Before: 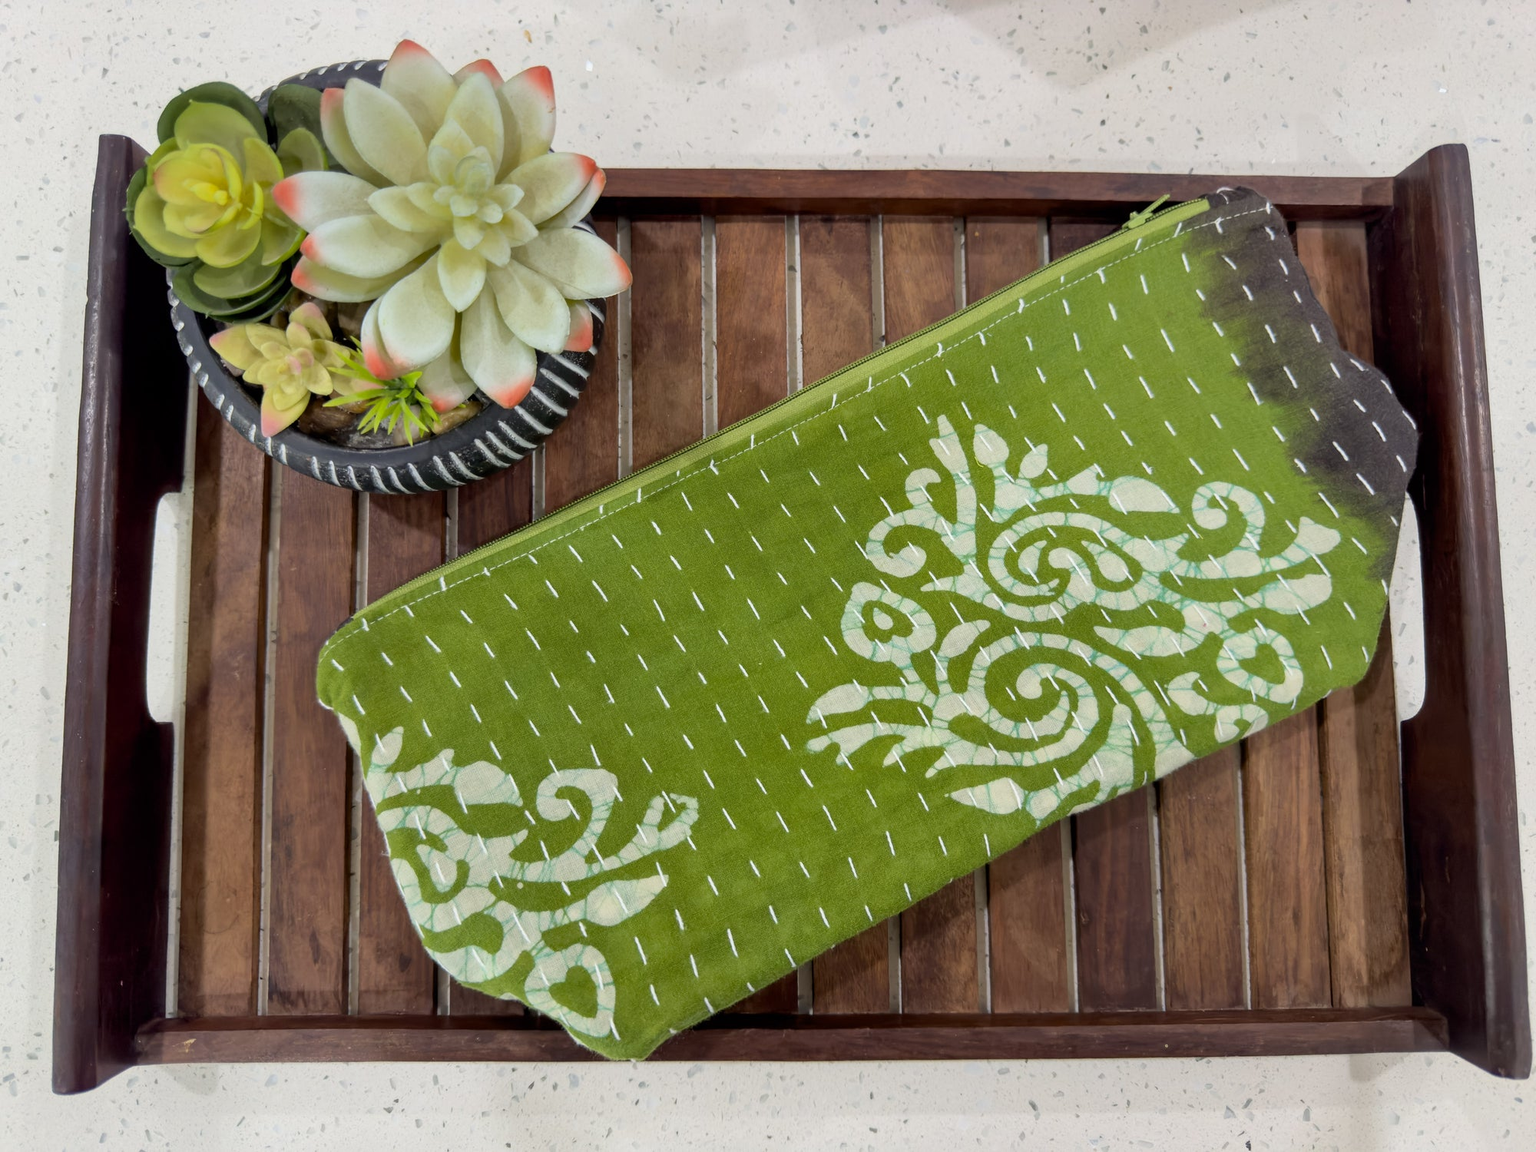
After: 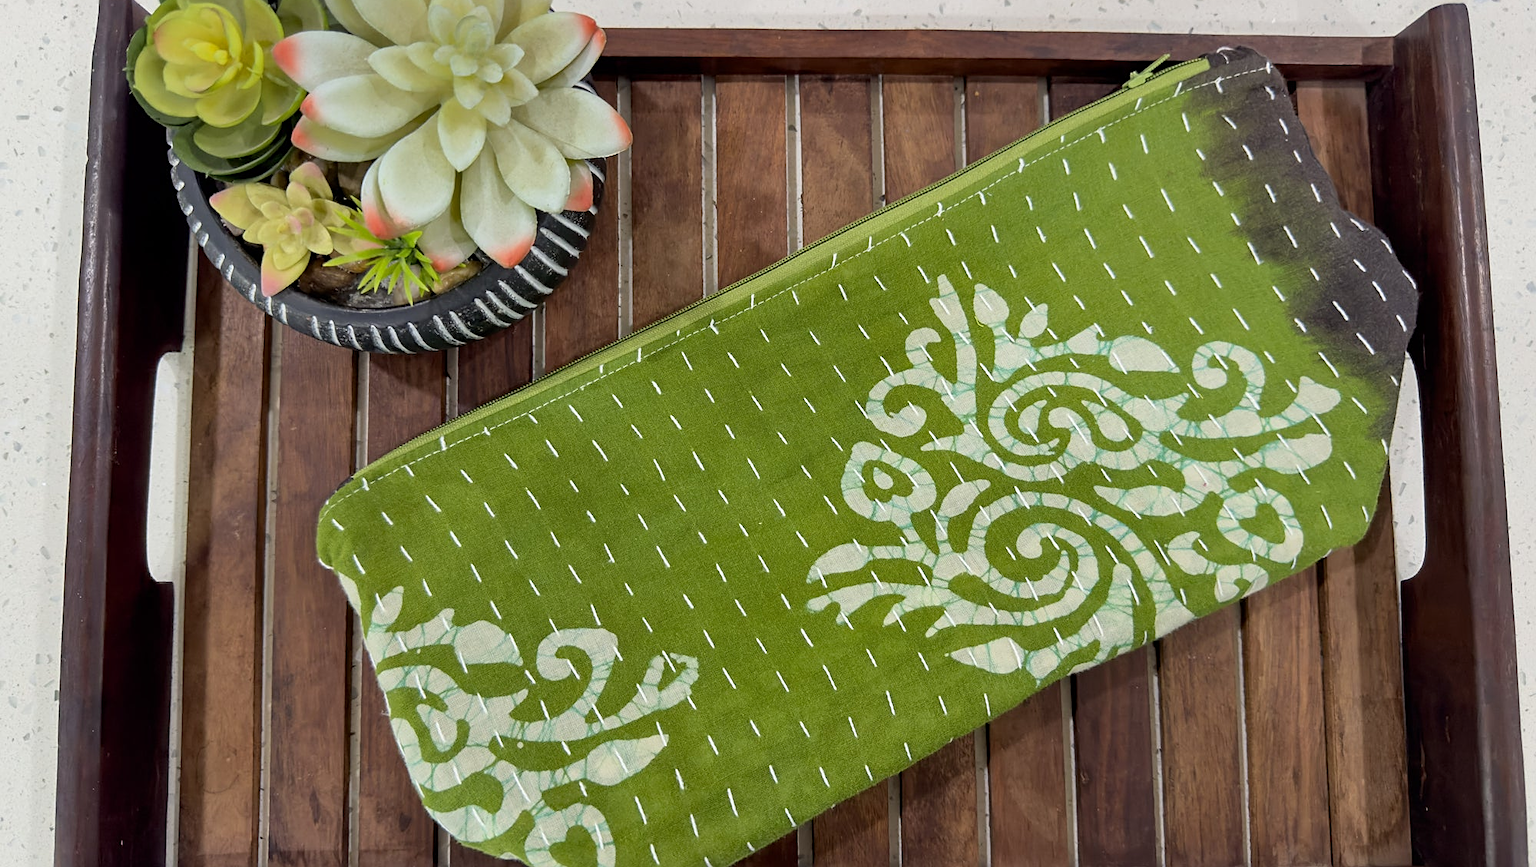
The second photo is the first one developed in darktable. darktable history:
sharpen: on, module defaults
crop and rotate: top 12.223%, bottom 12.491%
